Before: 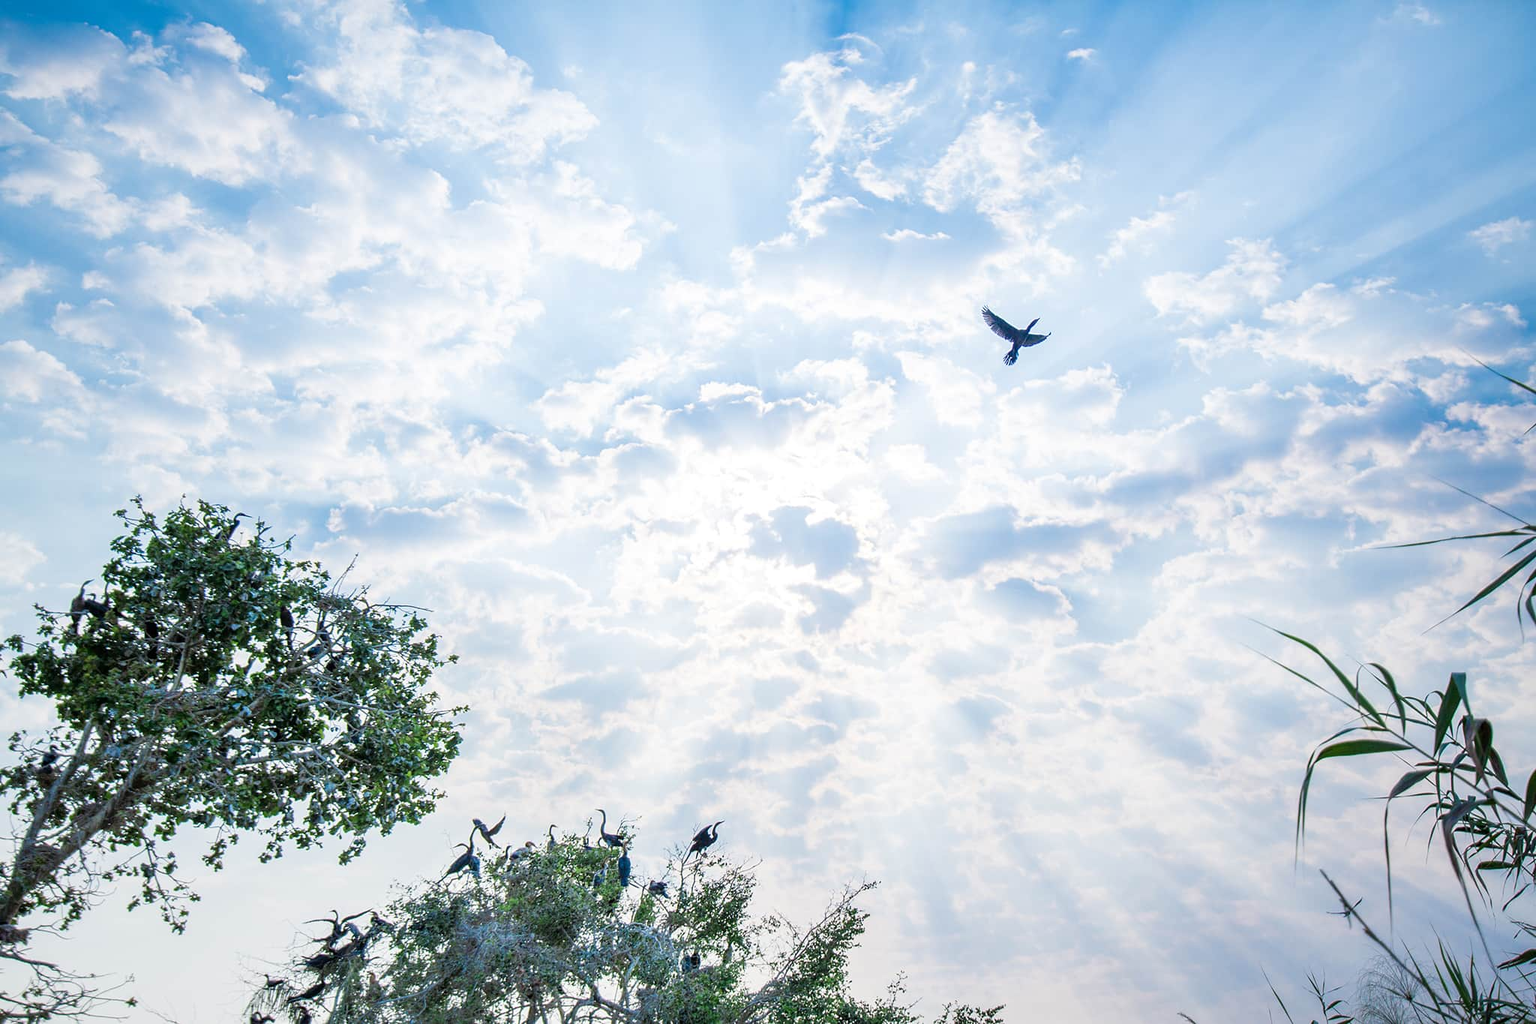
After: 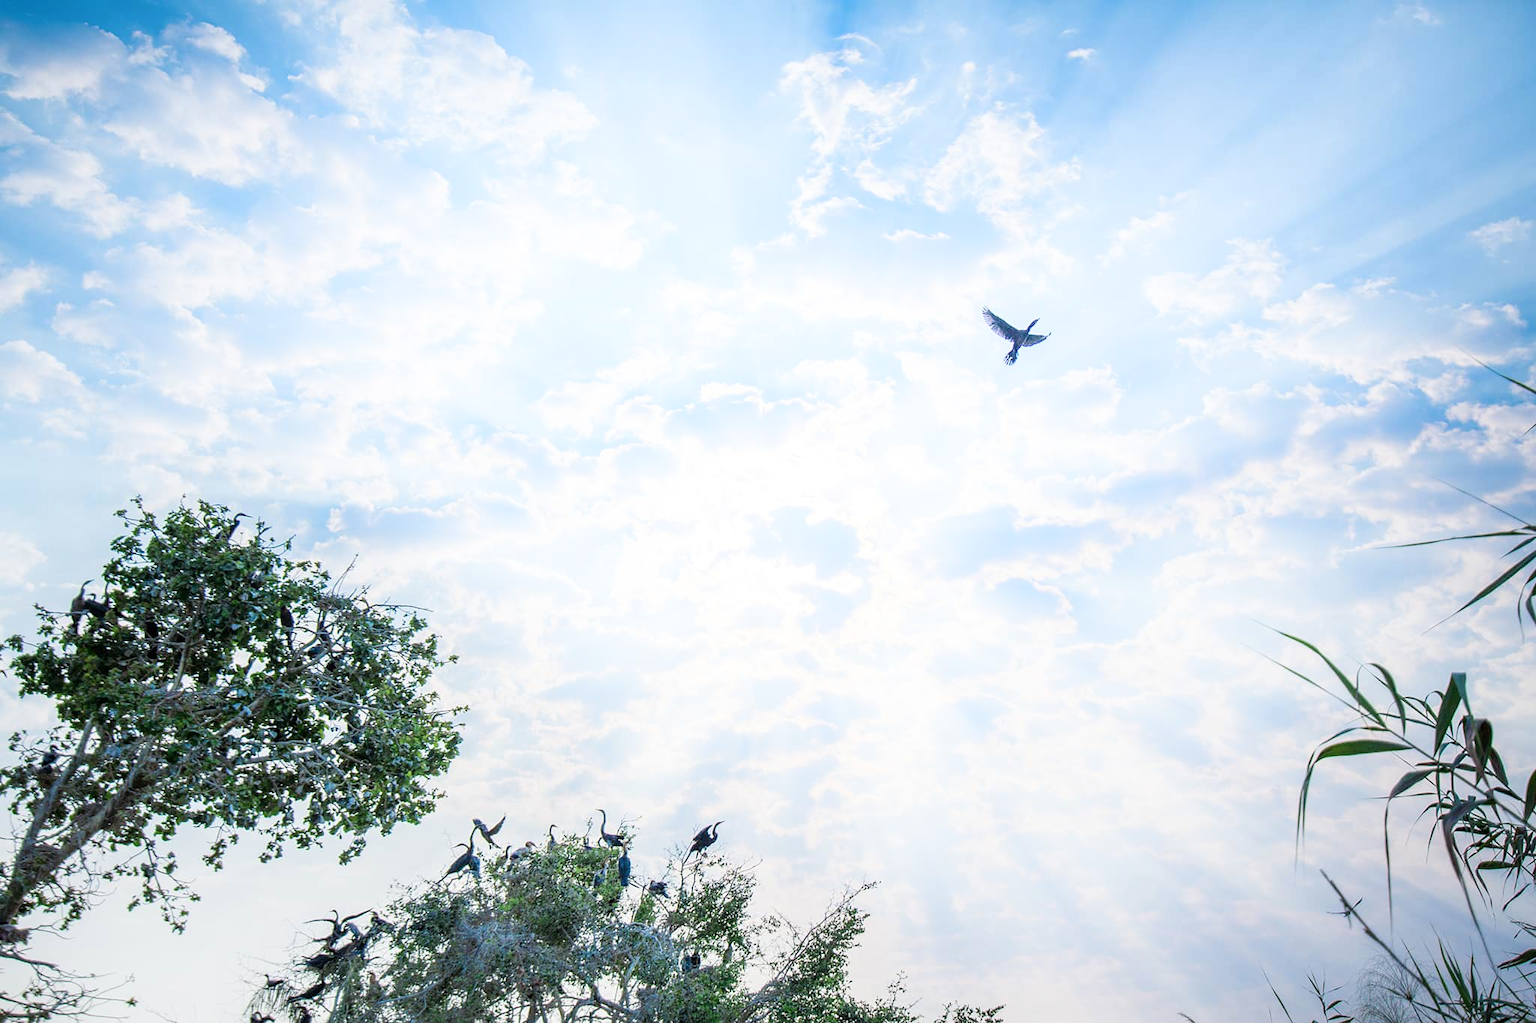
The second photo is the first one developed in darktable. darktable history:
shadows and highlights: shadows -25.65, highlights 48.07, highlights color adjustment 41.35%, soften with gaussian
